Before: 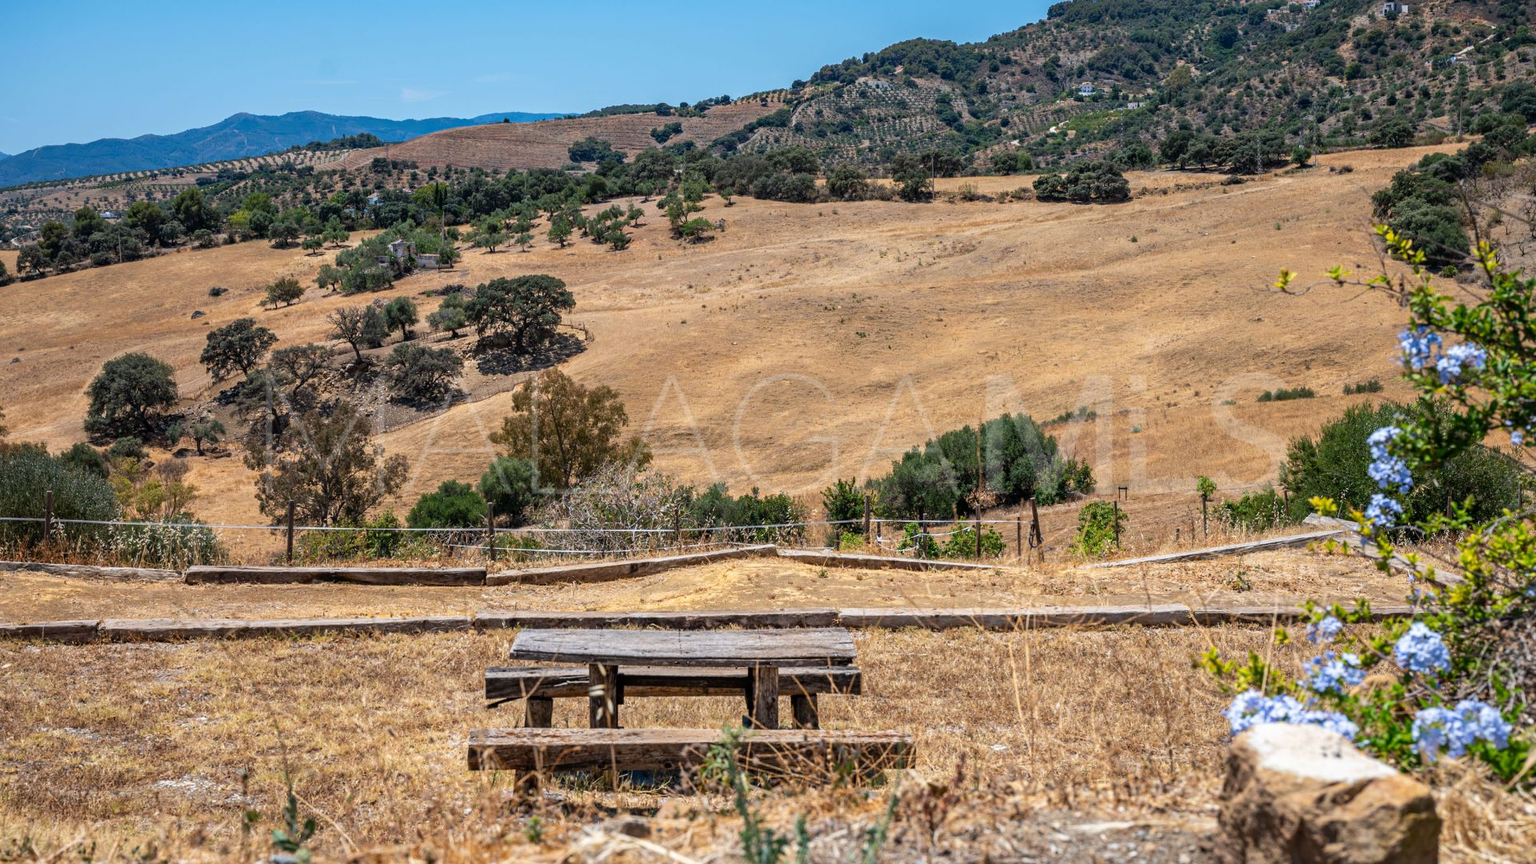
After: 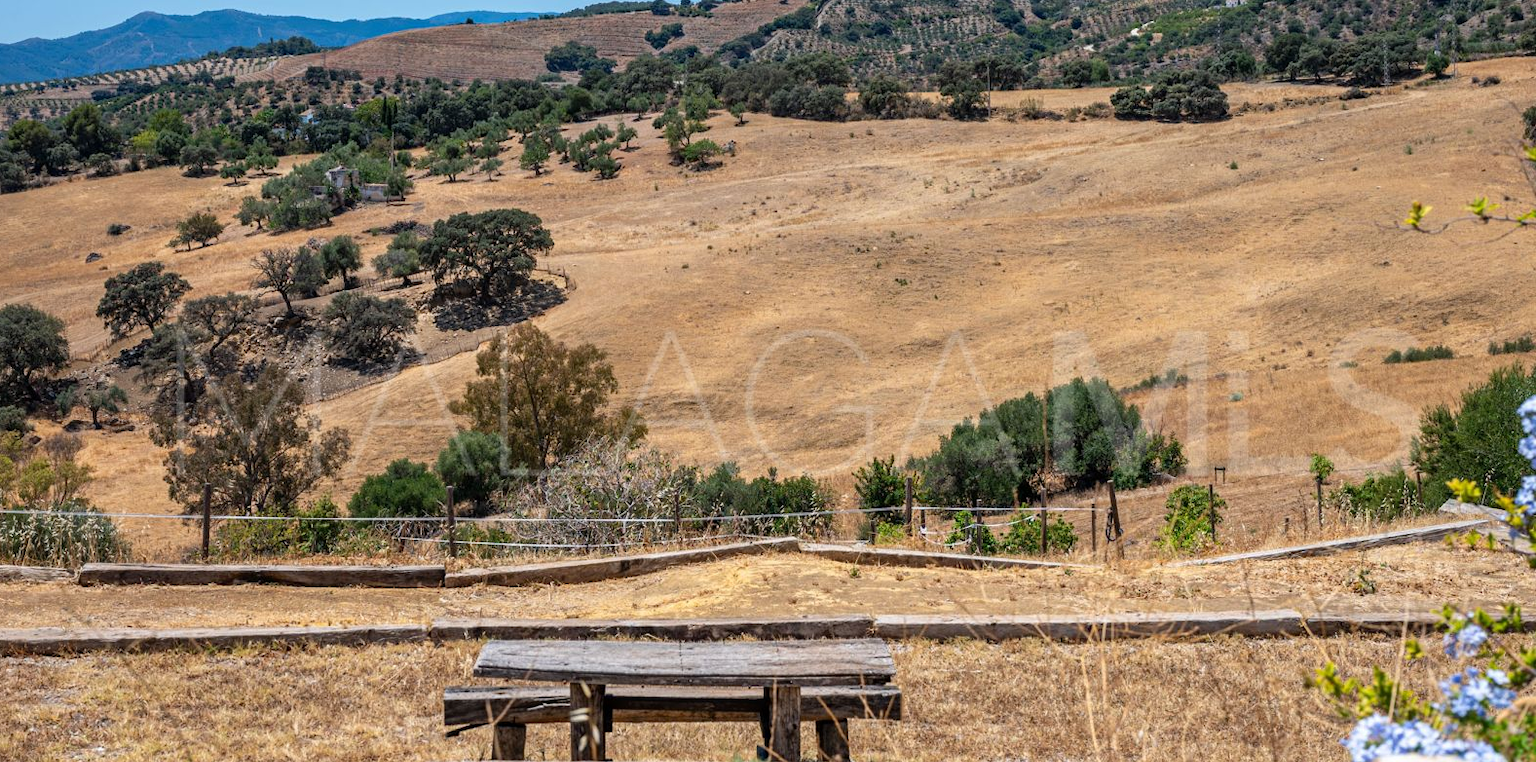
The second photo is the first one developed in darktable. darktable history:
crop: left 7.871%, top 12.006%, right 9.949%, bottom 15.459%
